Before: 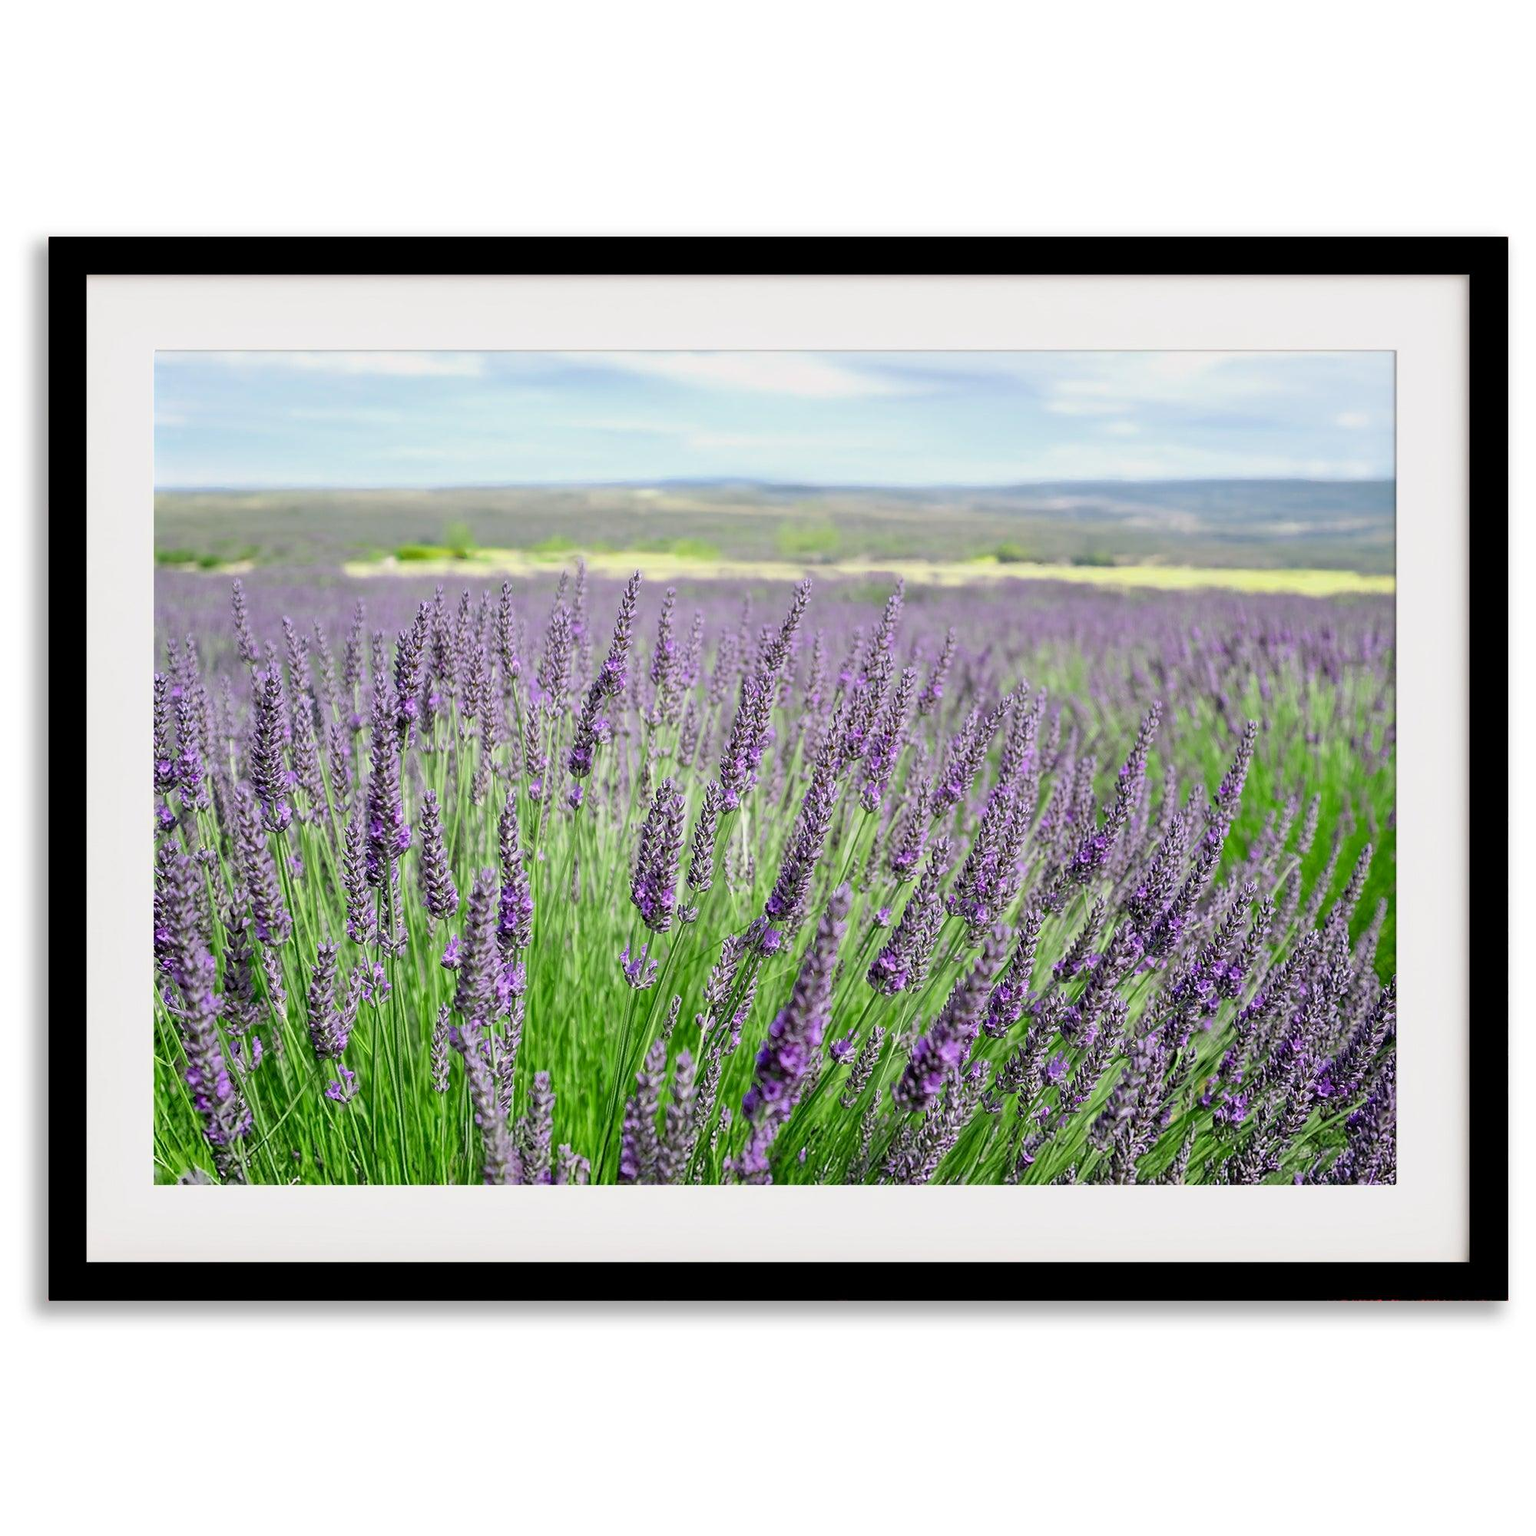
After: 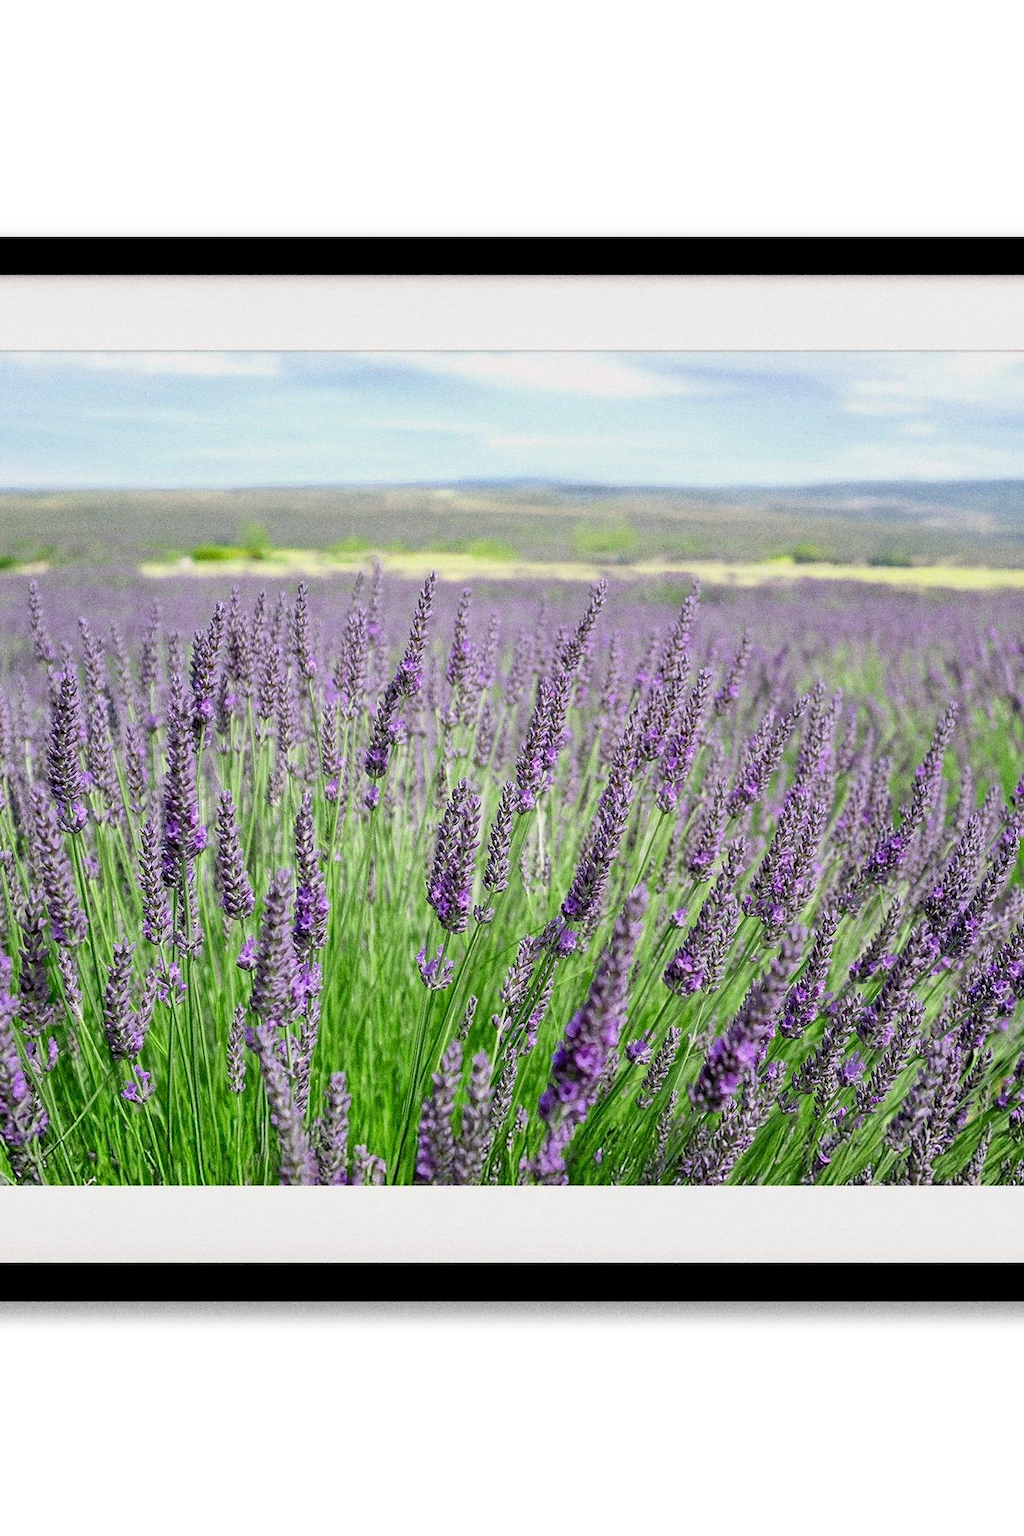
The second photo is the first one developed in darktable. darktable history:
crop and rotate: left 13.342%, right 19.991%
grain: coarseness 0.09 ISO, strength 40%
